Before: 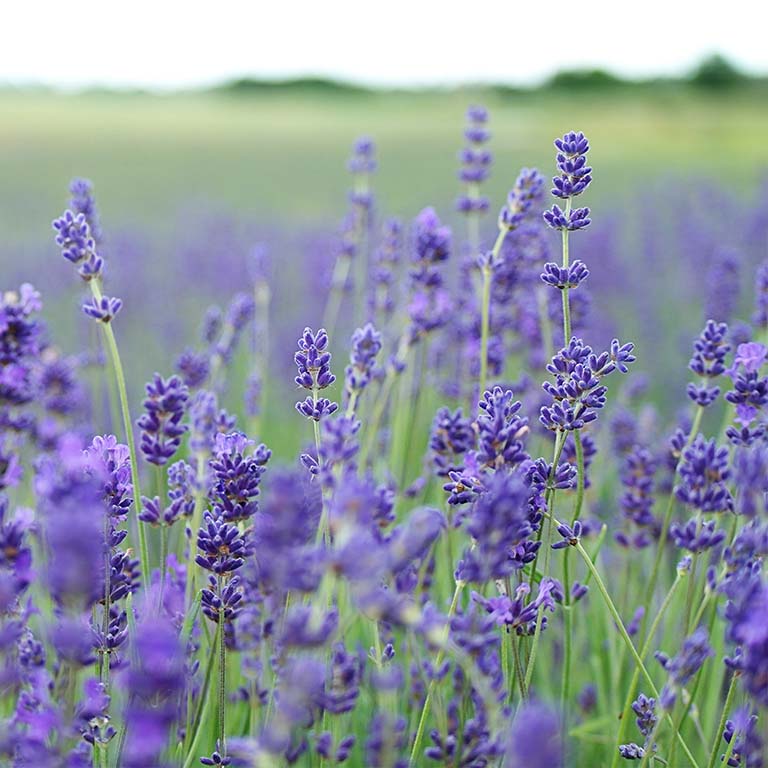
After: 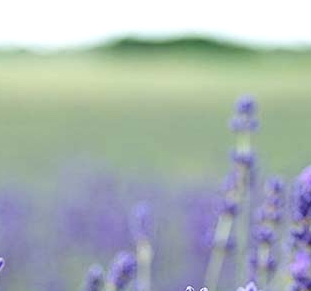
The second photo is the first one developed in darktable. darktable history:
crop: left 15.452%, top 5.459%, right 43.956%, bottom 56.62%
local contrast: on, module defaults
